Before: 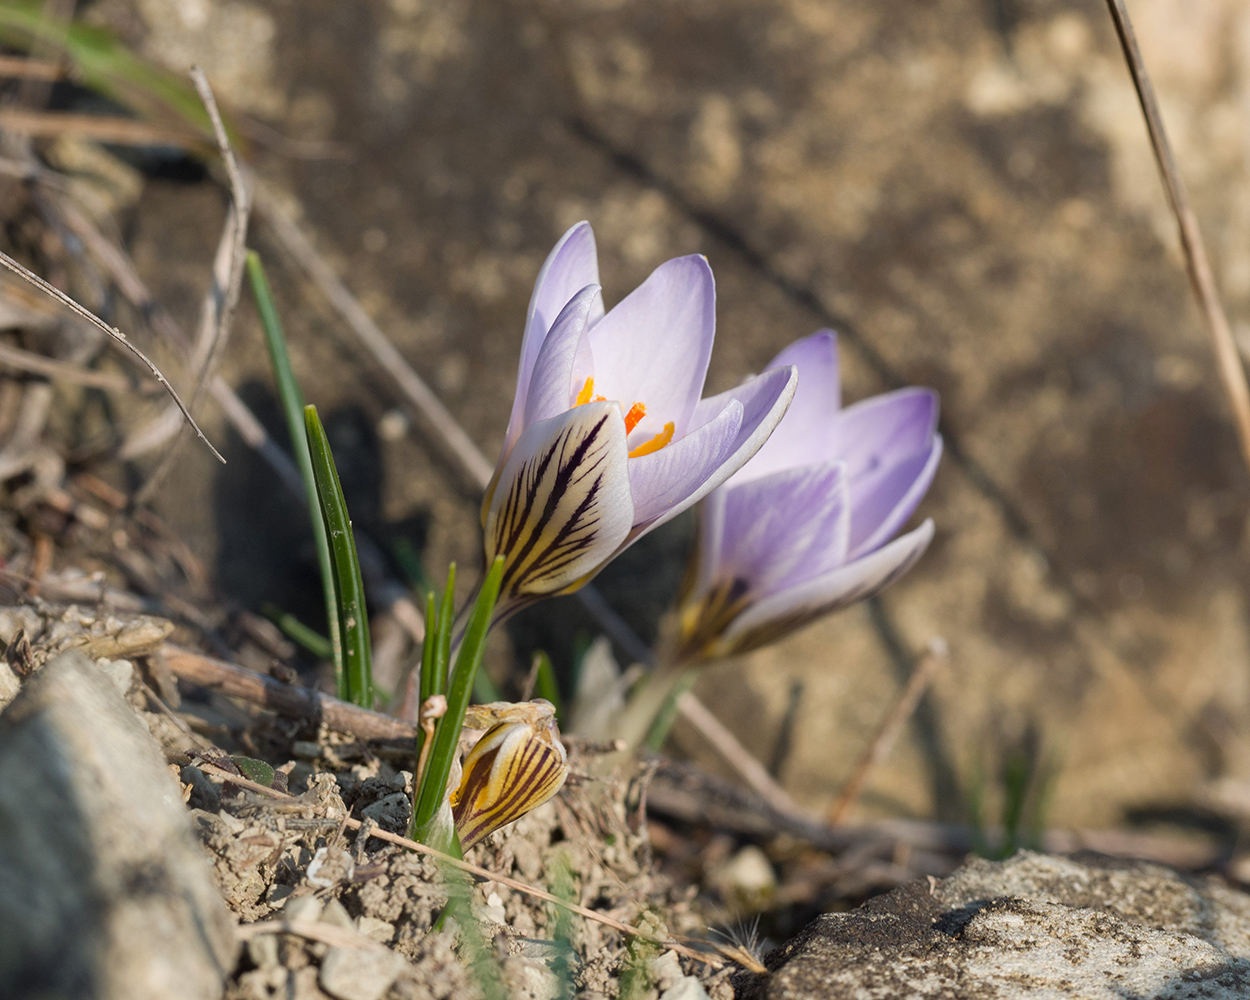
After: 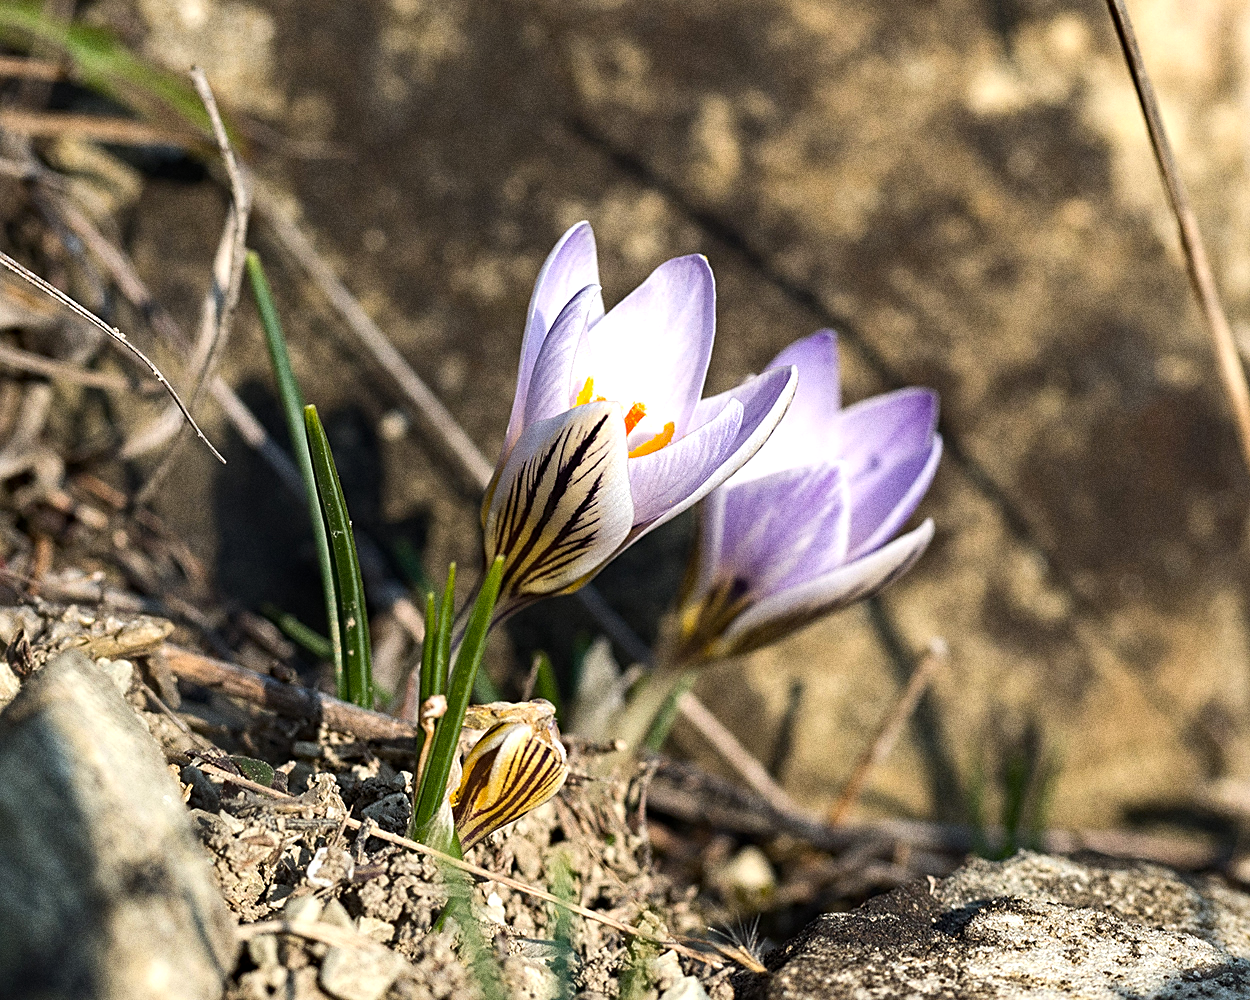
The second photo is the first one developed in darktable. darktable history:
grain: coarseness 0.09 ISO, strength 40%
tone equalizer: -8 EV -0.75 EV, -7 EV -0.7 EV, -6 EV -0.6 EV, -5 EV -0.4 EV, -3 EV 0.4 EV, -2 EV 0.6 EV, -1 EV 0.7 EV, +0 EV 0.75 EV, edges refinement/feathering 500, mask exposure compensation -1.57 EV, preserve details no
sharpen: on, module defaults
haze removal: strength 0.25, distance 0.25, compatibility mode true, adaptive false
